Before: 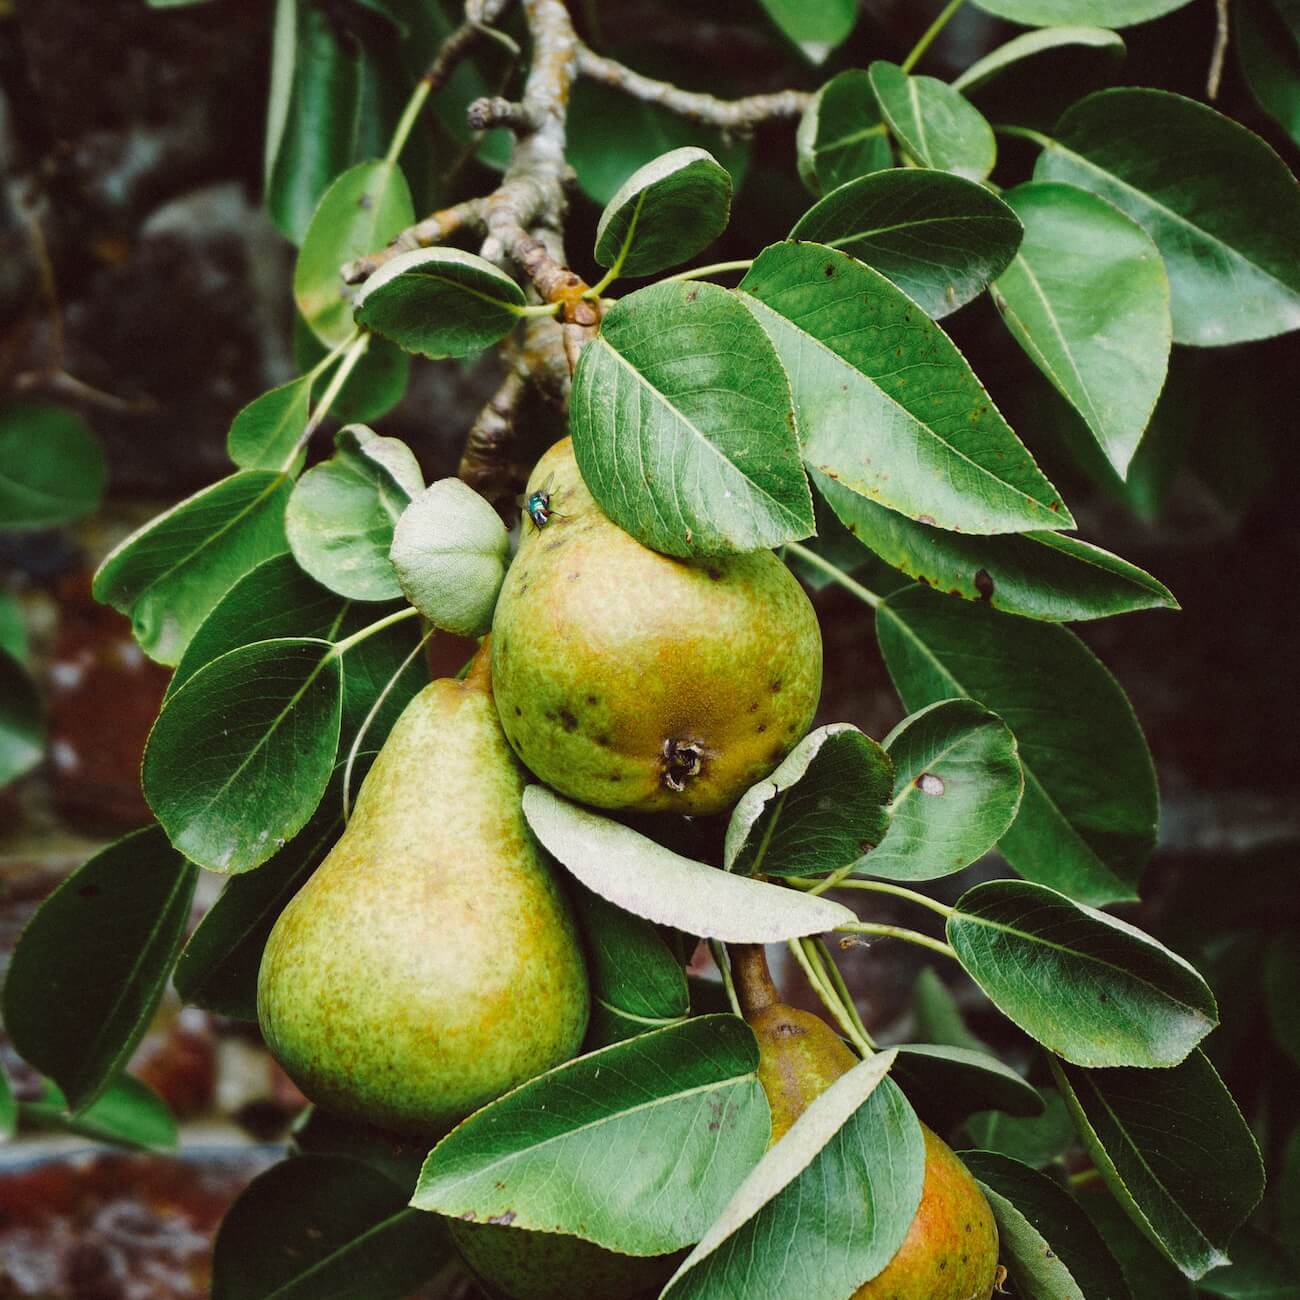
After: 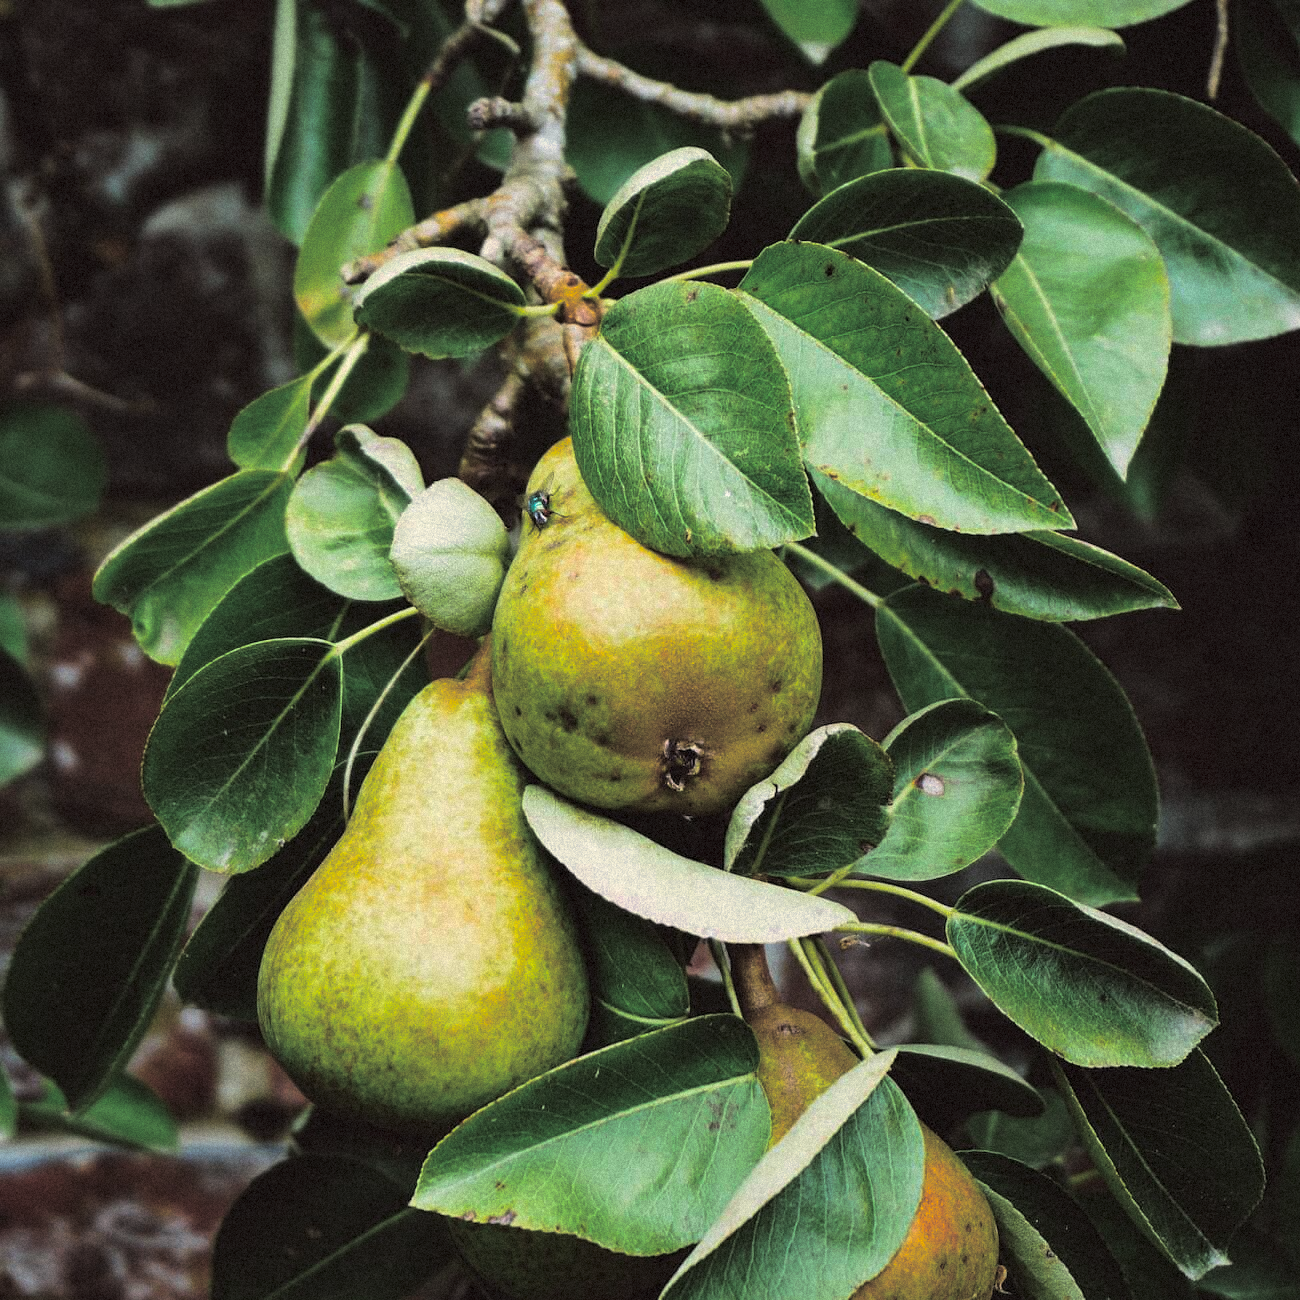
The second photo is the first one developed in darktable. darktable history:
color balance rgb: perceptual saturation grading › global saturation 30%, global vibrance 20%
grain: mid-tones bias 0%
split-toning: shadows › hue 43.2°, shadows › saturation 0, highlights › hue 50.4°, highlights › saturation 1
